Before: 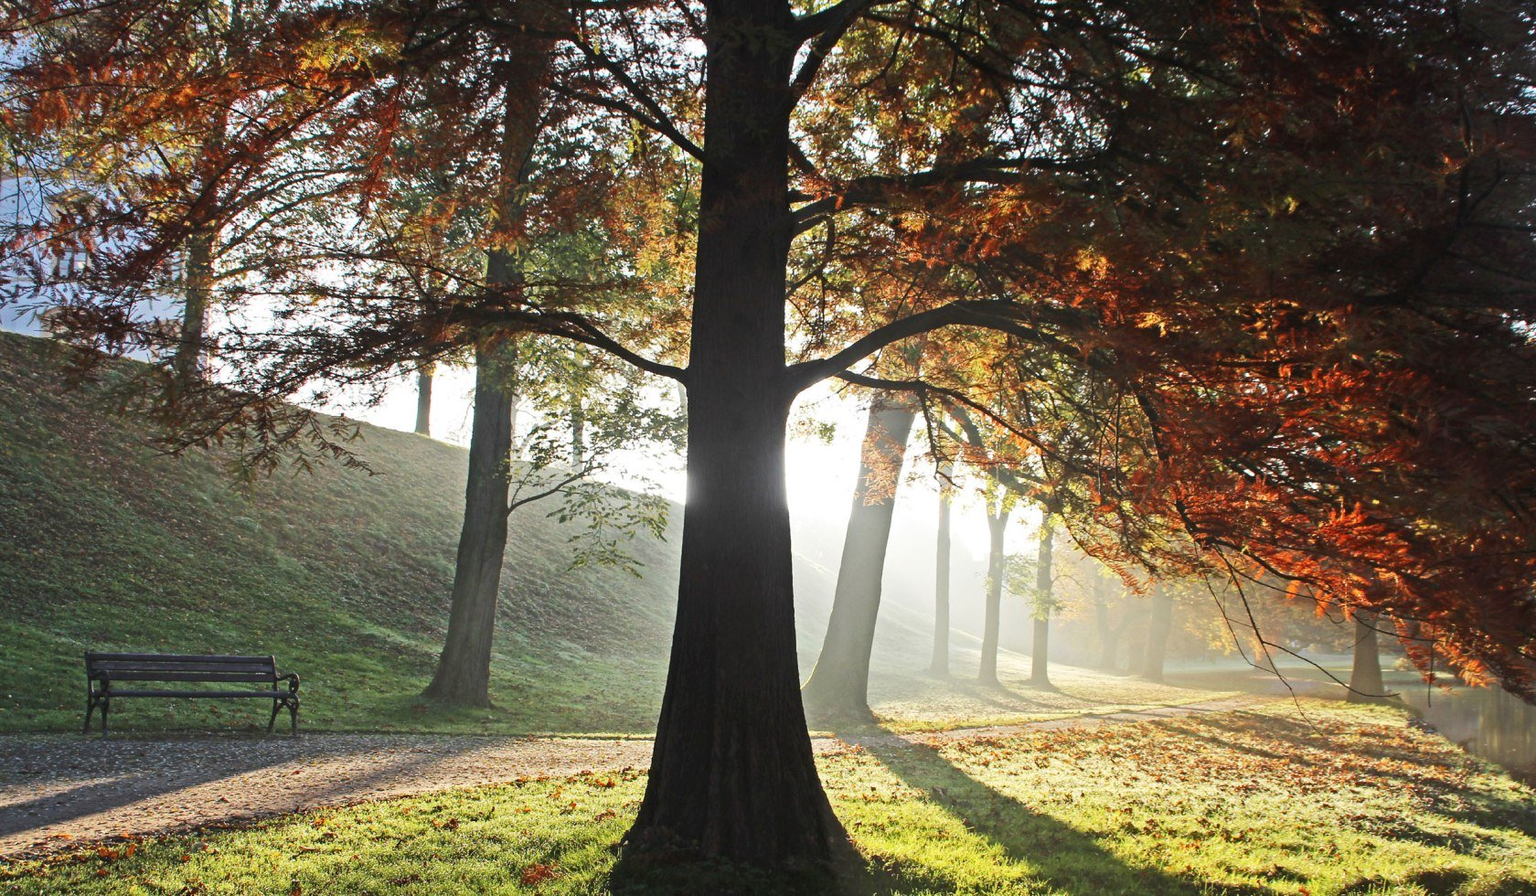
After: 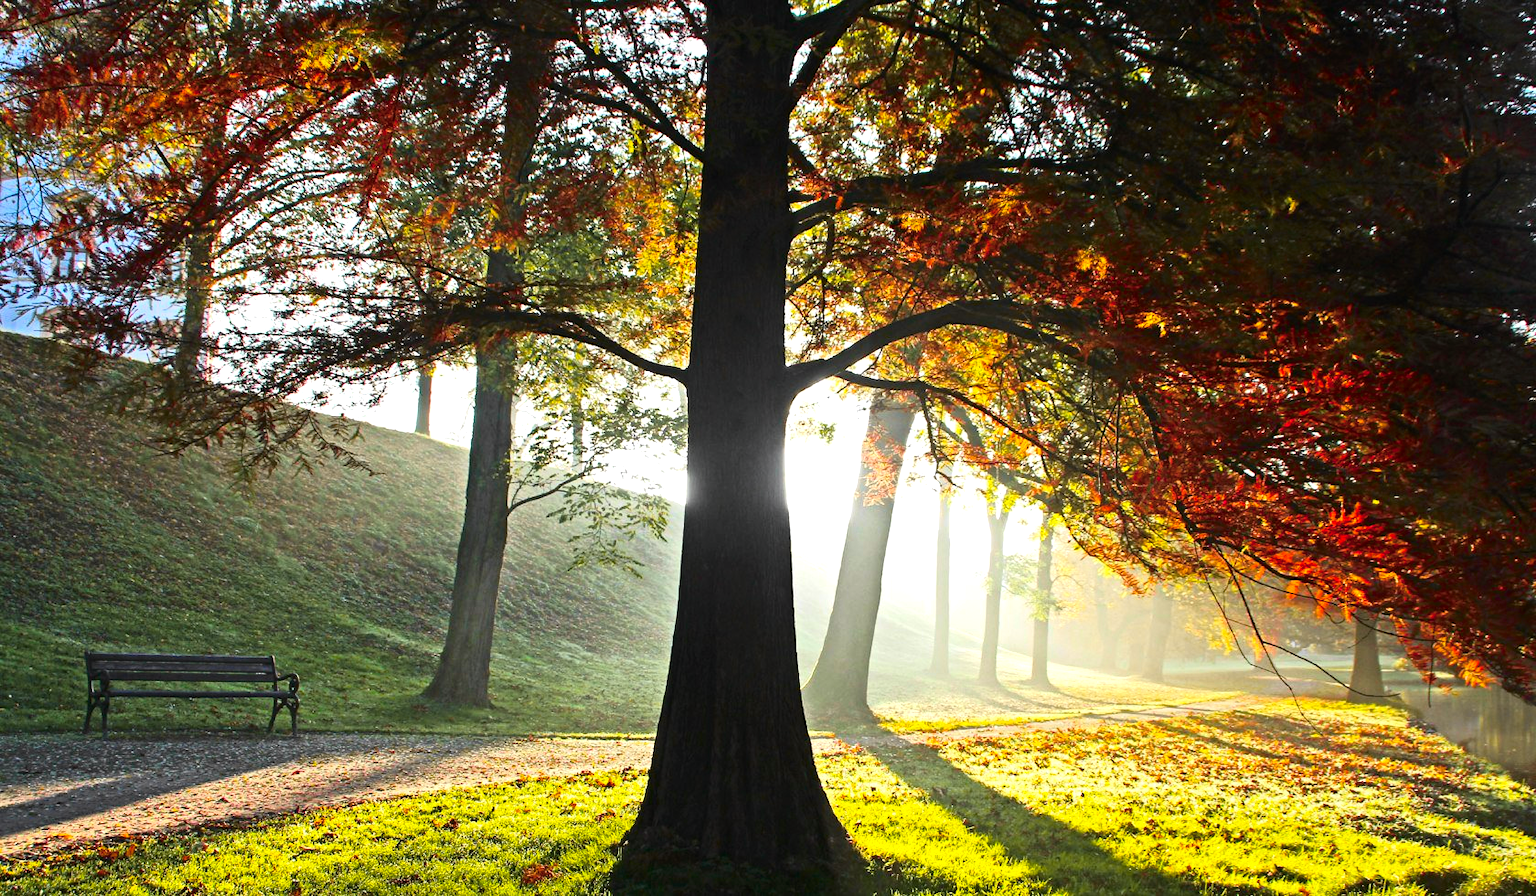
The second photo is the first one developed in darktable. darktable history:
color balance rgb: perceptual saturation grading › global saturation 36%, perceptual brilliance grading › global brilliance 10%, global vibrance 20%
color balance: contrast 8.5%, output saturation 105%
tone curve: curves: ch0 [(0, 0) (0.058, 0.037) (0.214, 0.183) (0.304, 0.288) (0.561, 0.554) (0.687, 0.677) (0.768, 0.768) (0.858, 0.861) (0.987, 0.945)]; ch1 [(0, 0) (0.172, 0.123) (0.312, 0.296) (0.432, 0.448) (0.471, 0.469) (0.502, 0.5) (0.521, 0.505) (0.565, 0.569) (0.663, 0.663) (0.703, 0.721) (0.857, 0.917) (1, 1)]; ch2 [(0, 0) (0.411, 0.424) (0.485, 0.497) (0.502, 0.5) (0.517, 0.511) (0.556, 0.551) (0.626, 0.594) (0.709, 0.661) (1, 1)], color space Lab, independent channels, preserve colors none
